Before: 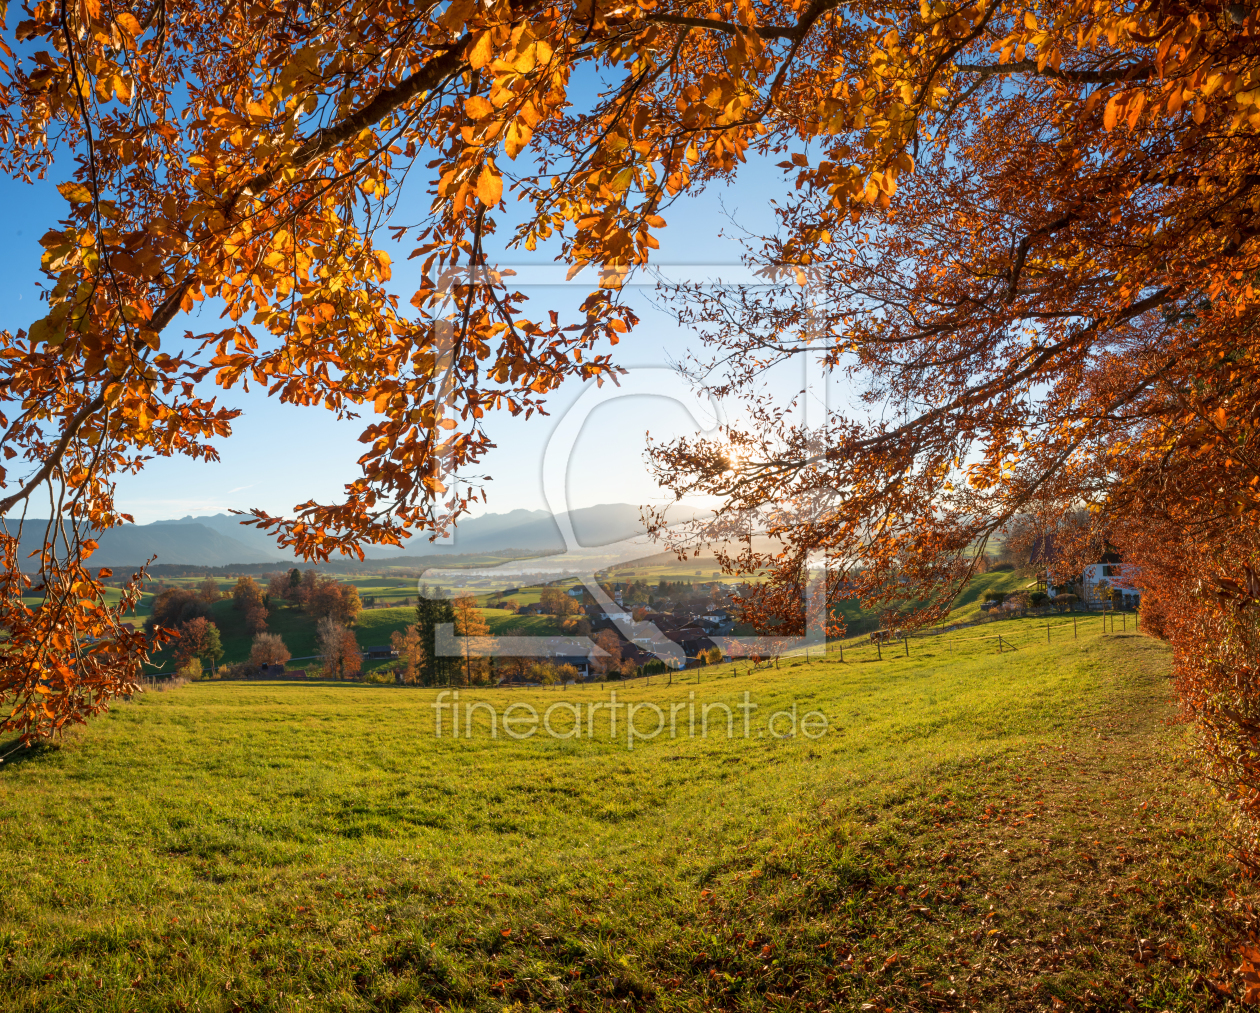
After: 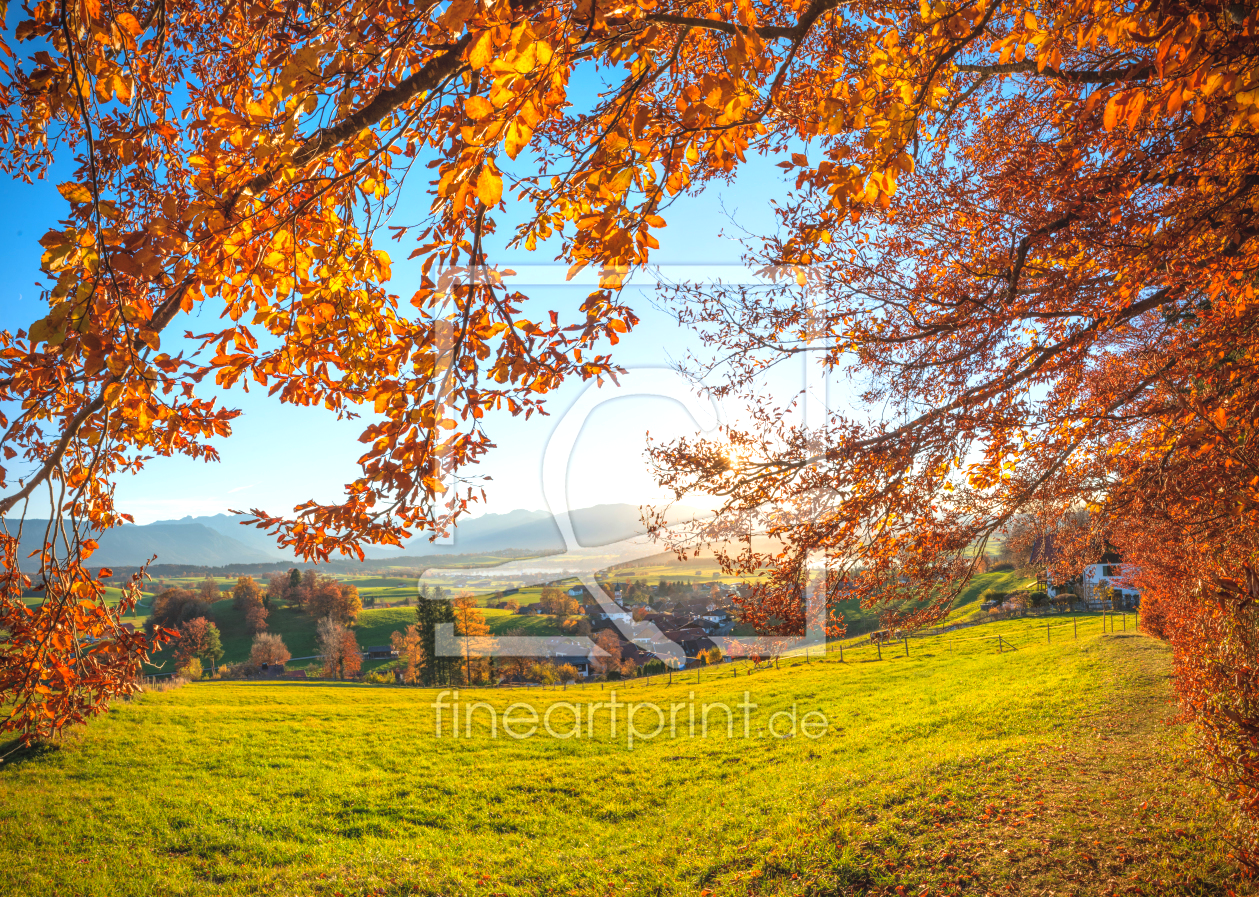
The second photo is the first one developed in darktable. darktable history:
vignetting: brightness -0.608, saturation 0, unbound false
crop and rotate: top 0%, bottom 11.418%
contrast brightness saturation: contrast 0.067, brightness 0.177, saturation 0.399
tone equalizer: on, module defaults
exposure: black level correction -0.009, exposure 0.071 EV, compensate highlight preservation false
local contrast: highlights 61%, detail 143%, midtone range 0.428
